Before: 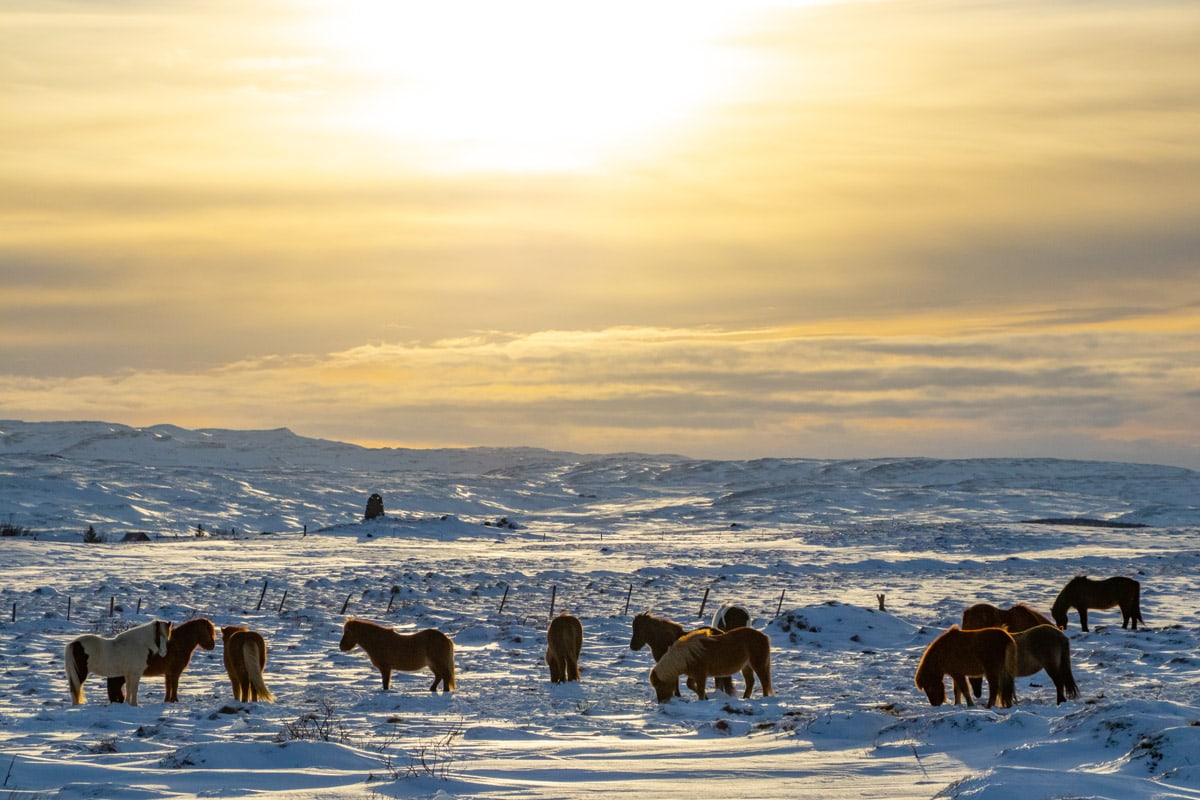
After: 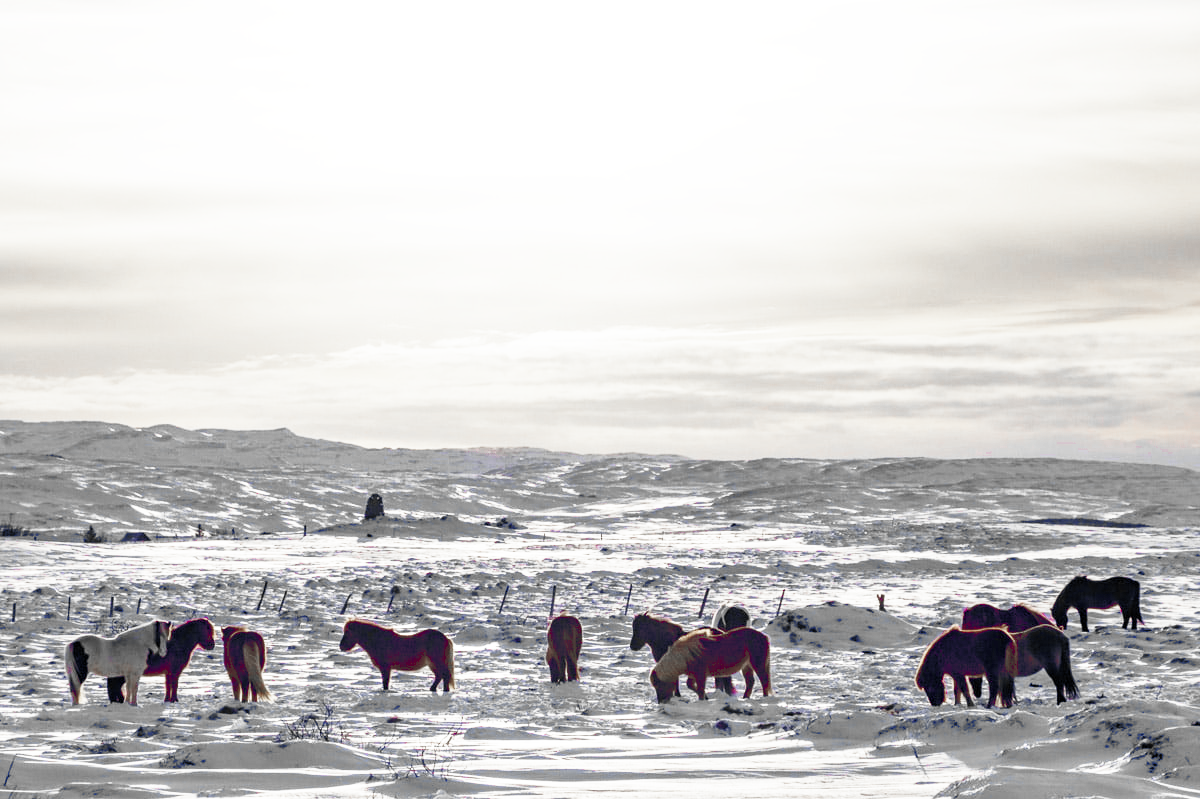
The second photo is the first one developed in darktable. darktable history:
crop: bottom 0.066%
color zones: curves: ch0 [(0, 0.278) (0.143, 0.5) (0.286, 0.5) (0.429, 0.5) (0.571, 0.5) (0.714, 0.5) (0.857, 0.5) (1, 0.5)]; ch1 [(0, 1) (0.143, 0.165) (0.286, 0) (0.429, 0) (0.571, 0) (0.714, 0) (0.857, 0.5) (1, 0.5)]; ch2 [(0, 0.508) (0.143, 0.5) (0.286, 0.5) (0.429, 0.5) (0.571, 0.5) (0.714, 0.5) (0.857, 0.5) (1, 0.5)]
color balance rgb: global offset › chroma 0.142%, global offset › hue 254.21°, perceptual saturation grading › global saturation 20%, perceptual saturation grading › highlights -25.367%, perceptual saturation grading › shadows 49.672%, global vibrance 29.864%
base curve: curves: ch0 [(0, 0) (0.026, 0.03) (0.109, 0.232) (0.351, 0.748) (0.669, 0.968) (1, 1)], preserve colors none
contrast brightness saturation: contrast 0.204, brightness 0.165, saturation 0.216
shadows and highlights: on, module defaults
